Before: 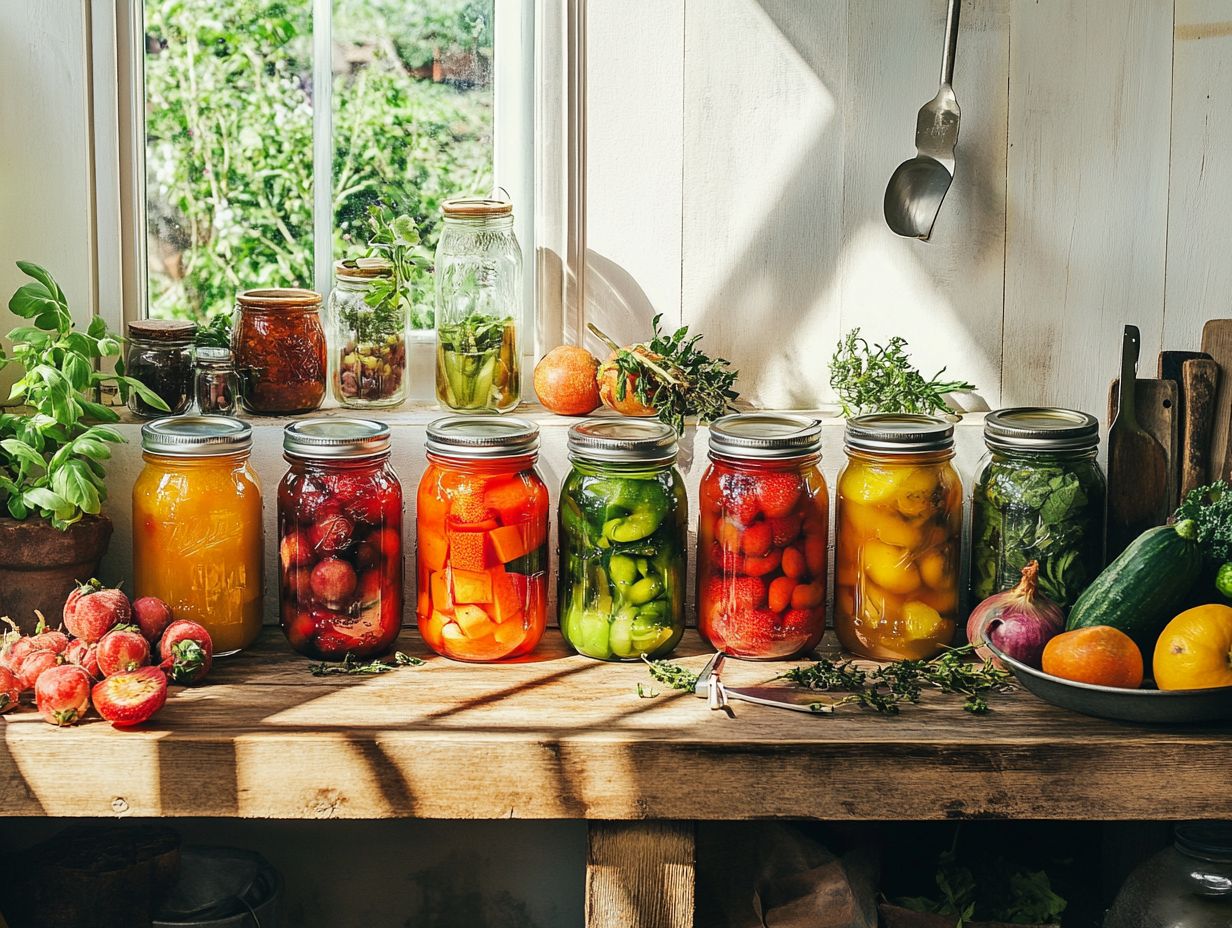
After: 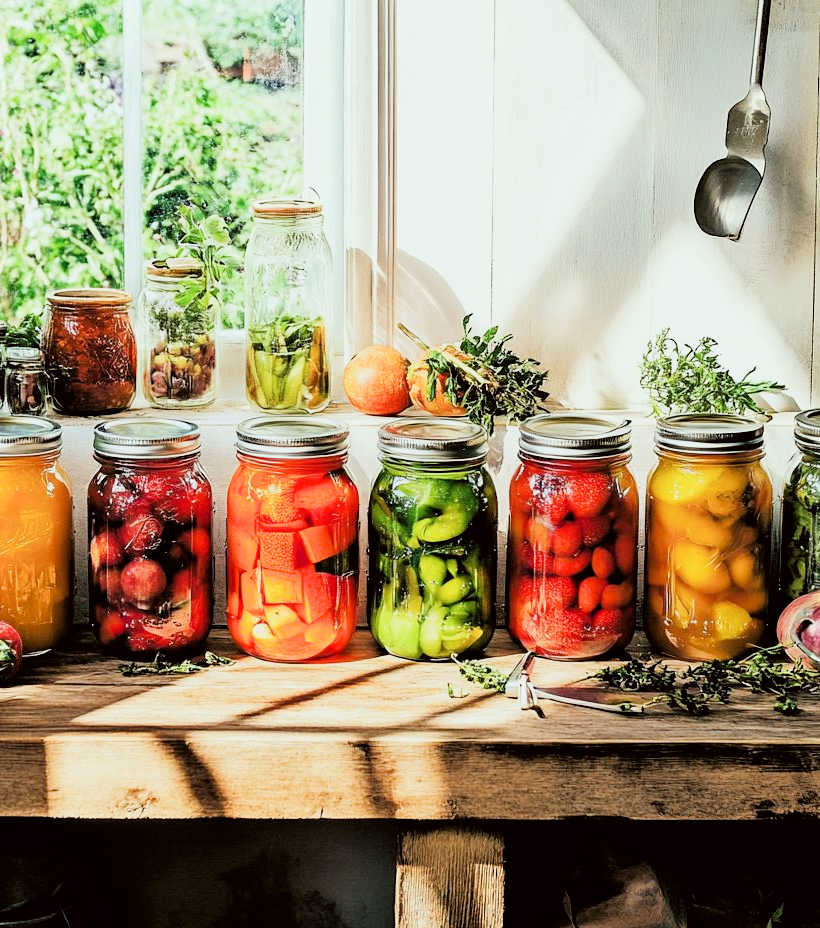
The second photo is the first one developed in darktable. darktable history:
filmic rgb: black relative exposure -4.39 EV, white relative exposure 5.05 EV, hardness 2.21, latitude 40.45%, contrast 1.153, highlights saturation mix 11.13%, shadows ↔ highlights balance 1.06%
shadows and highlights: shadows 1.52, highlights 39.53
exposure: black level correction 0.002, exposure 0.676 EV, compensate exposure bias true, compensate highlight preservation false
color correction: highlights a* -2.71, highlights b* -2.27, shadows a* 2.13, shadows b* 2.69
crop and rotate: left 15.46%, right 17.936%
